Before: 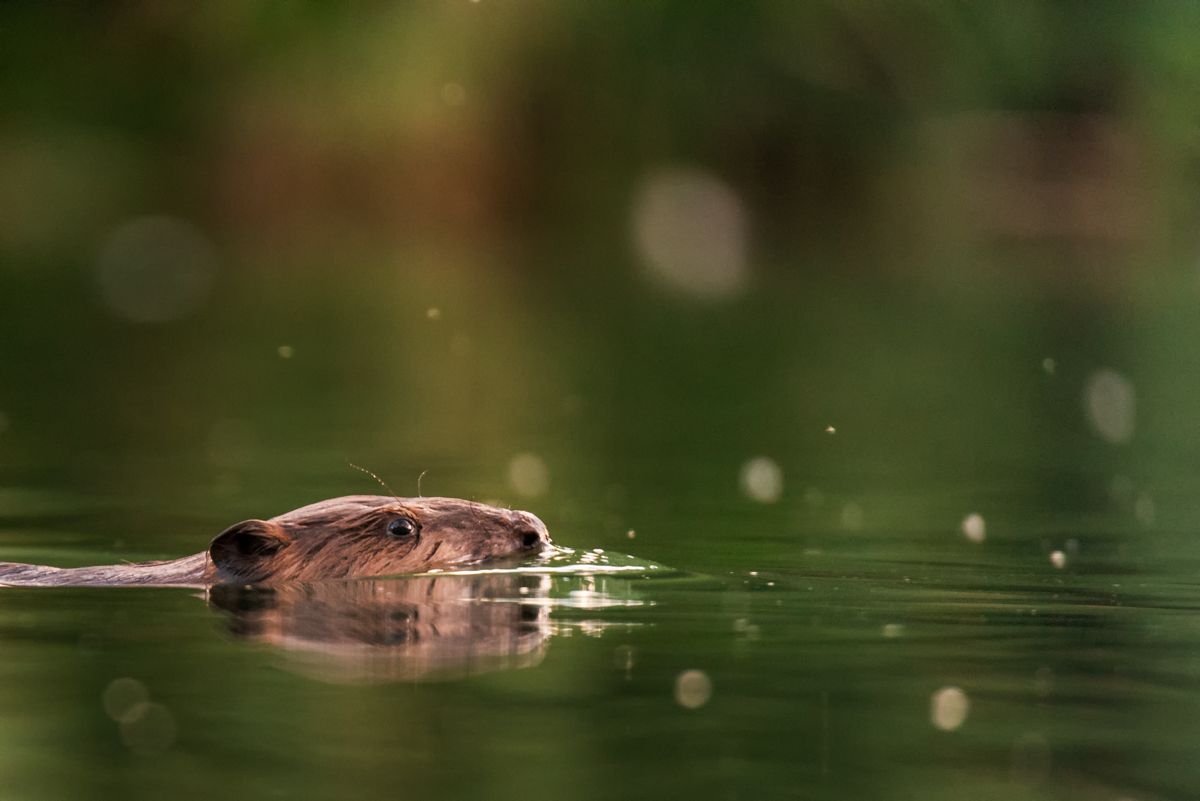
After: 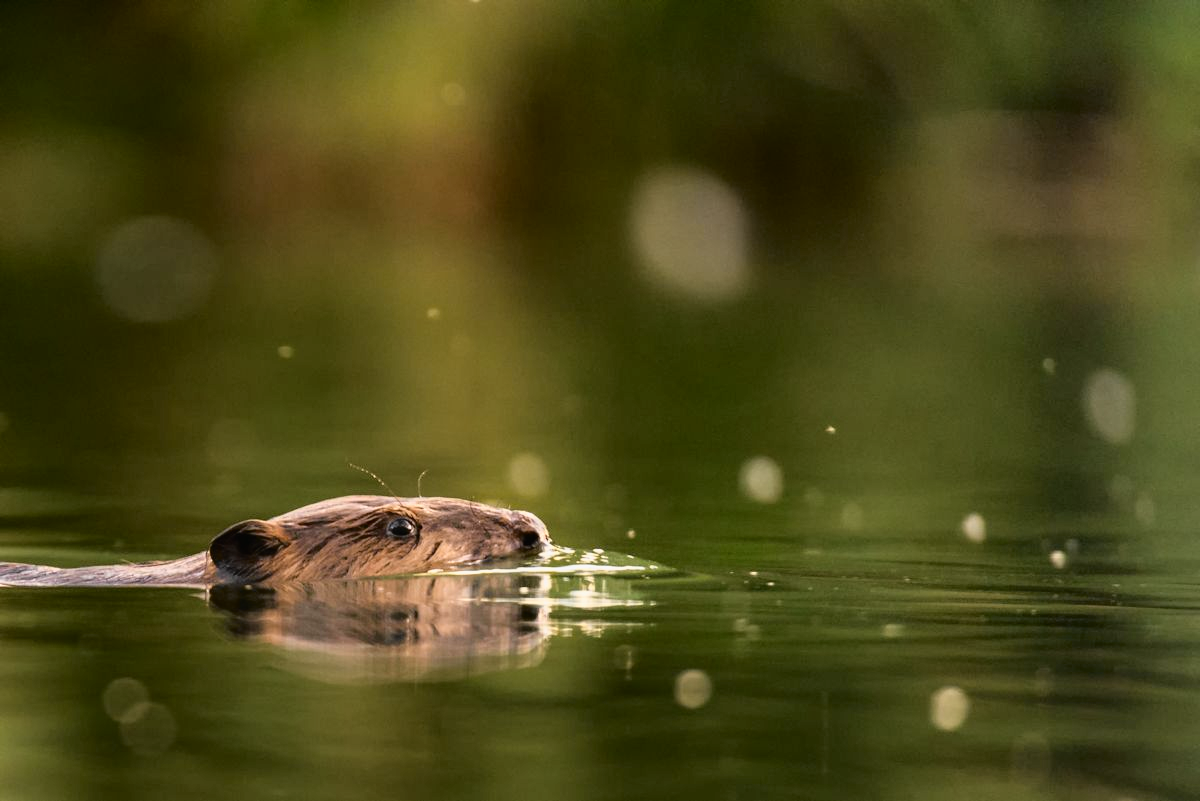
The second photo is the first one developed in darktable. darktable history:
tone curve: curves: ch0 [(0, 0.013) (0.129, 0.1) (0.327, 0.382) (0.489, 0.573) (0.66, 0.748) (0.858, 0.926) (1, 0.977)]; ch1 [(0, 0) (0.353, 0.344) (0.45, 0.46) (0.498, 0.498) (0.521, 0.512) (0.563, 0.559) (0.592, 0.578) (0.647, 0.657) (1, 1)]; ch2 [(0, 0) (0.333, 0.346) (0.375, 0.375) (0.424, 0.43) (0.476, 0.492) (0.502, 0.502) (0.524, 0.531) (0.579, 0.61) (0.612, 0.644) (0.66, 0.715) (1, 1)], color space Lab, independent channels, preserve colors none
